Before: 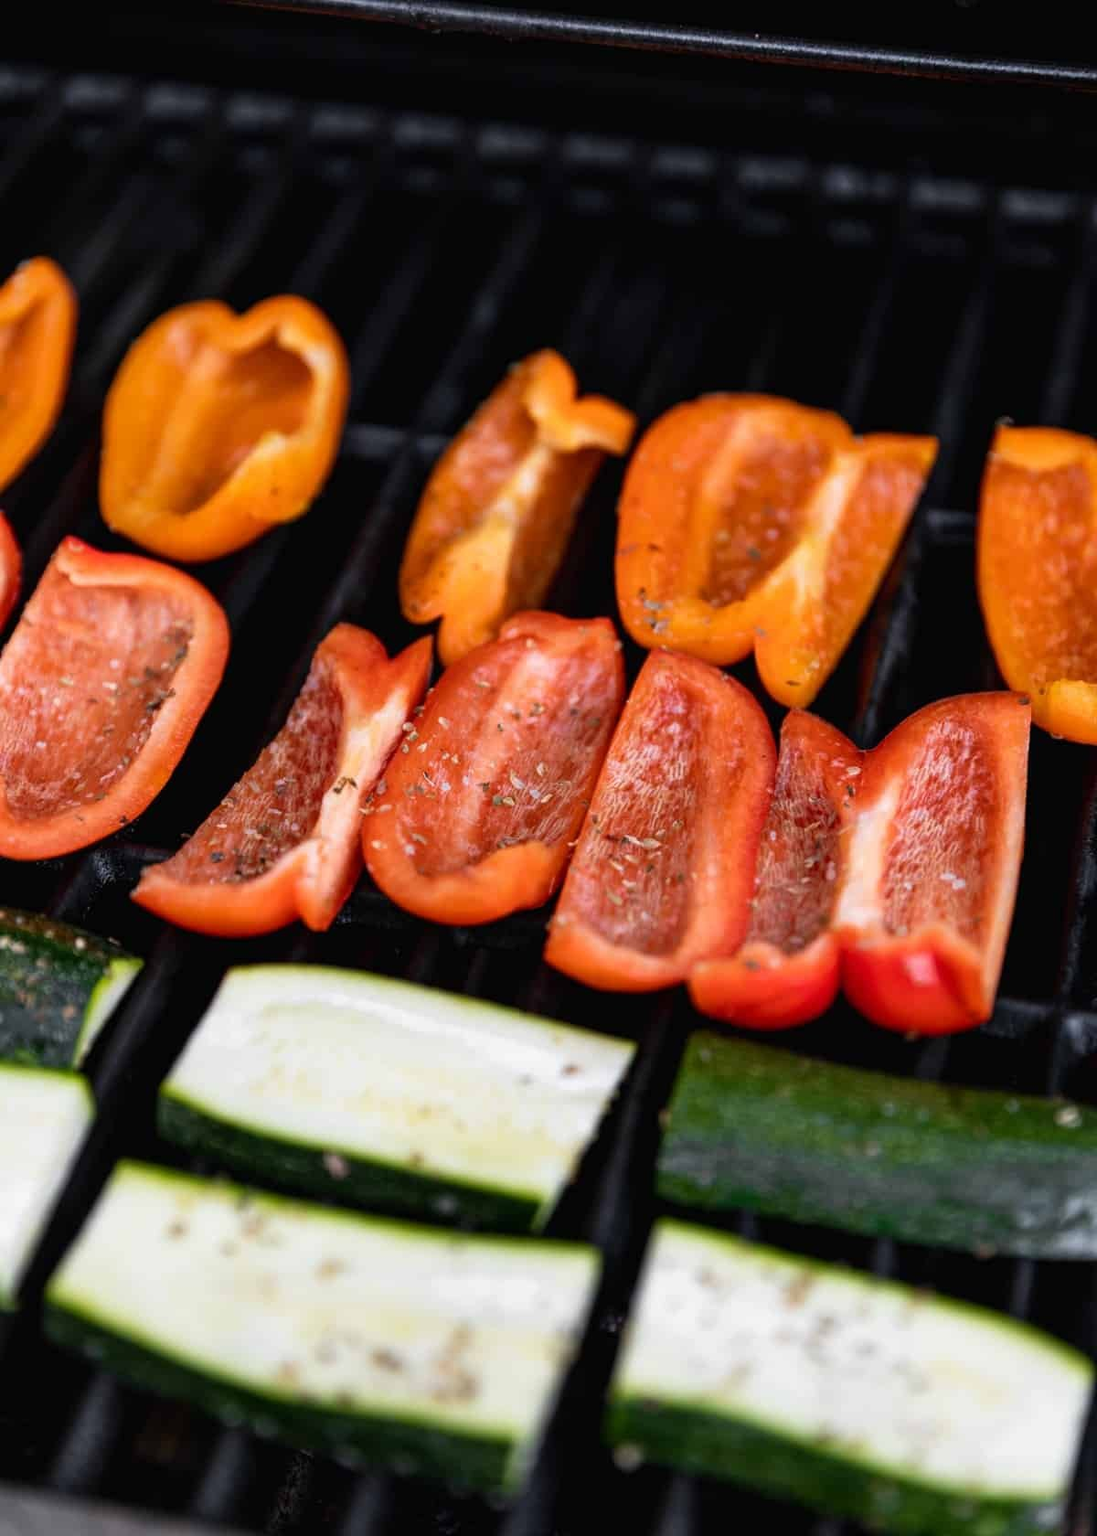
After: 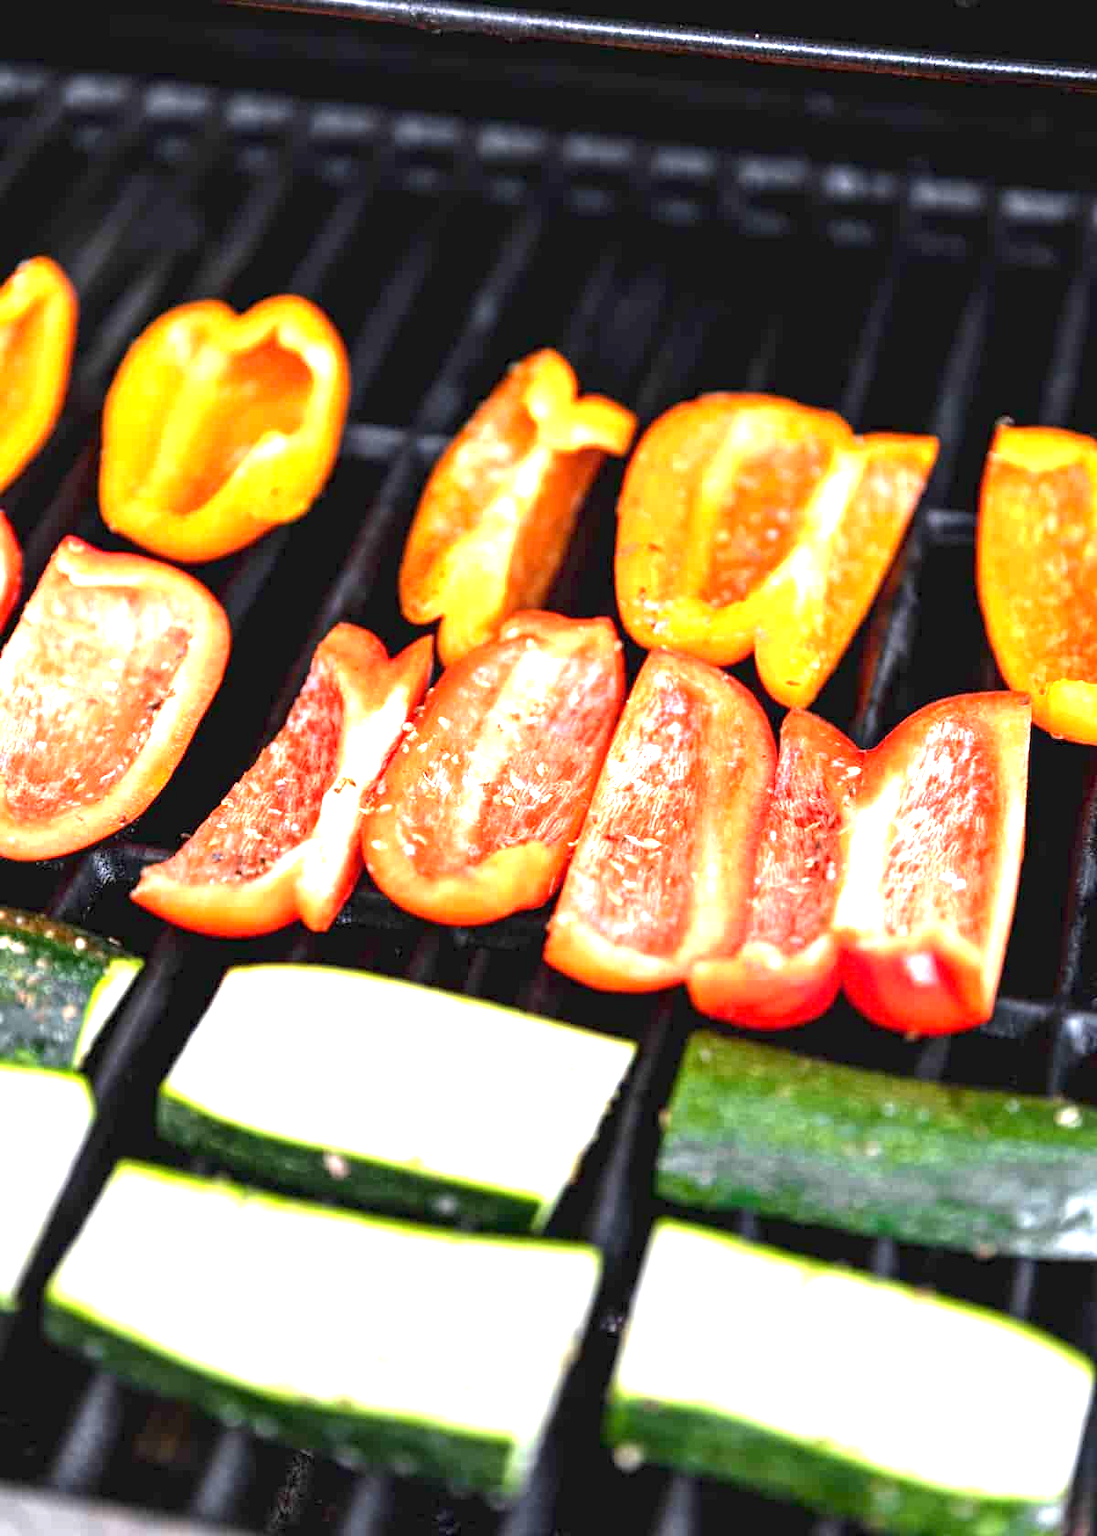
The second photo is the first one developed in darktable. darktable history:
exposure: exposure 2.203 EV, compensate exposure bias true, compensate highlight preservation false
